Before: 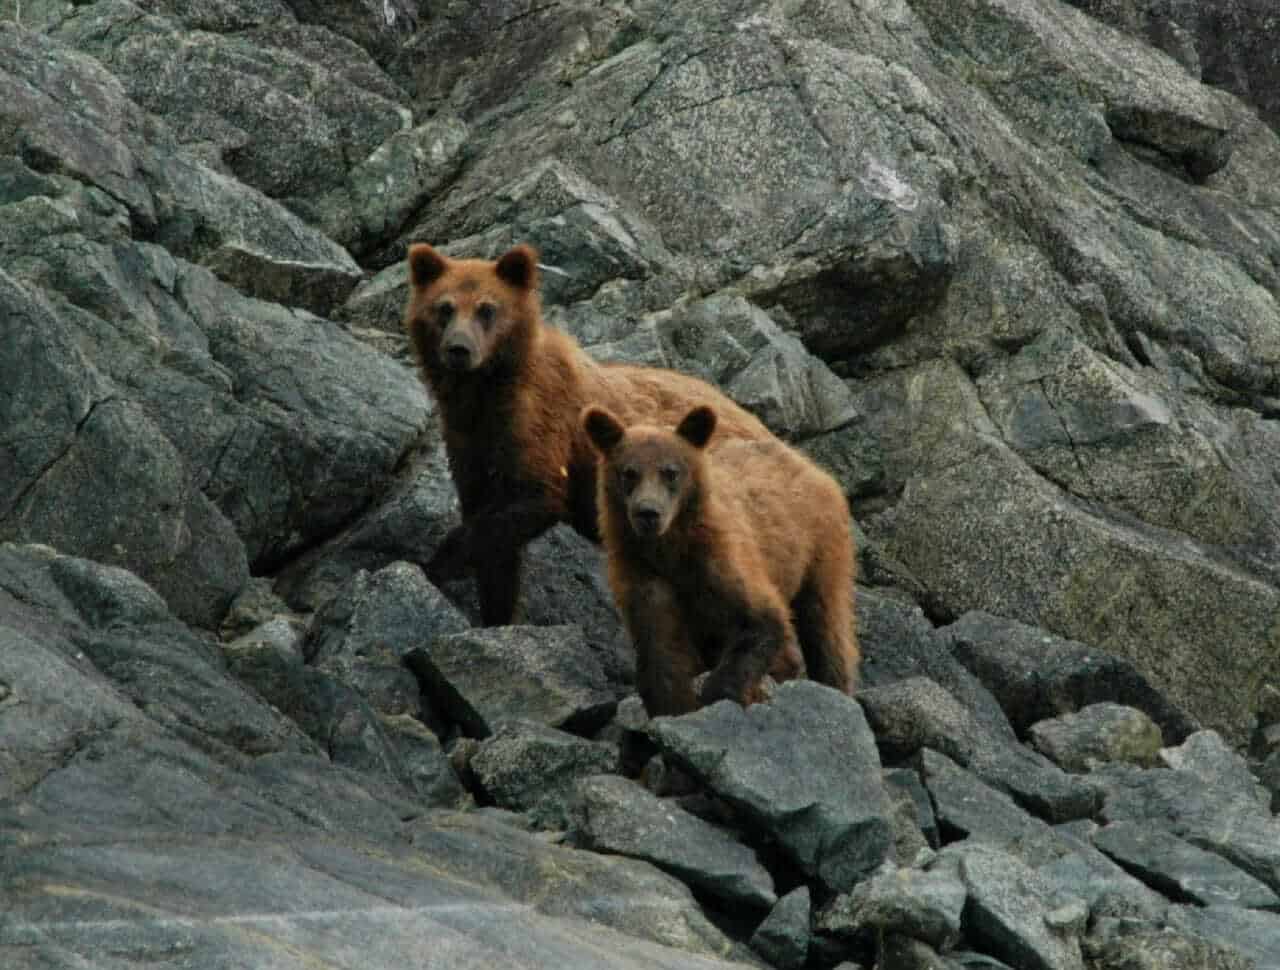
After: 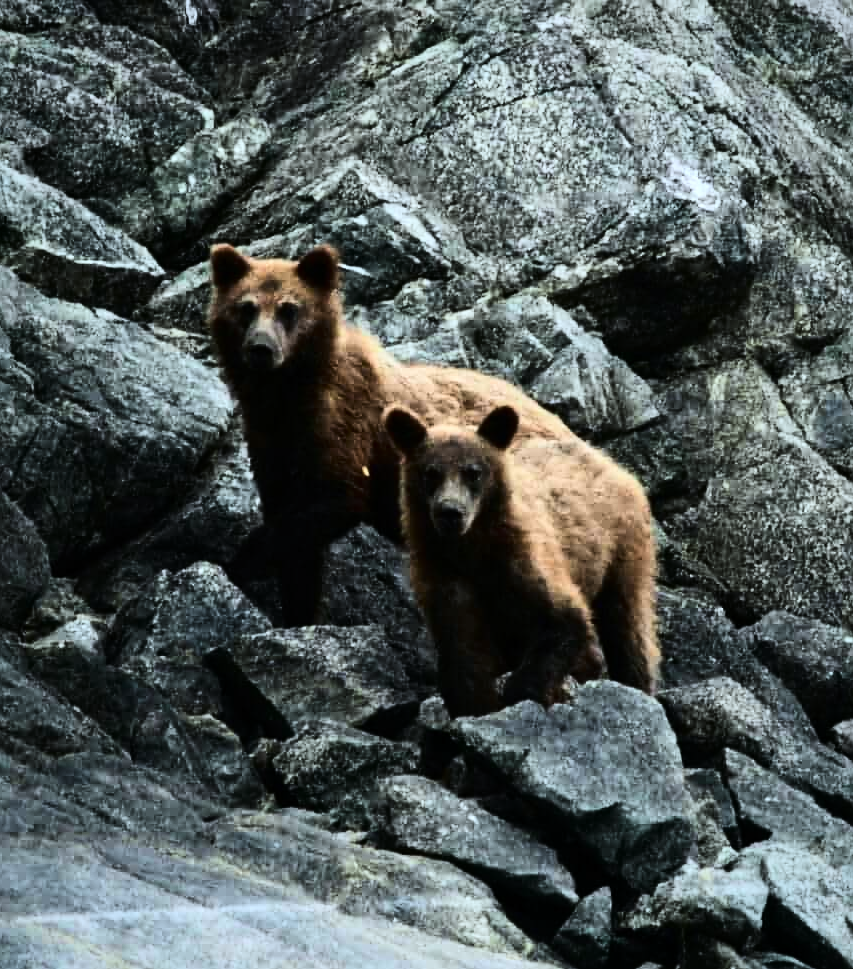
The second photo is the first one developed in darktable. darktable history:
exposure: exposure 0.6 EV, compensate highlight preservation false
crop and rotate: left 15.546%, right 17.787%
tone curve: curves: ch0 [(0, 0) (0.153, 0.06) (1, 1)], color space Lab, linked channels, preserve colors none
white balance: red 0.924, blue 1.095
contrast brightness saturation: contrast 0.39, brightness 0.1
vignetting: brightness -0.233, saturation 0.141
sharpen: amount 0.2
